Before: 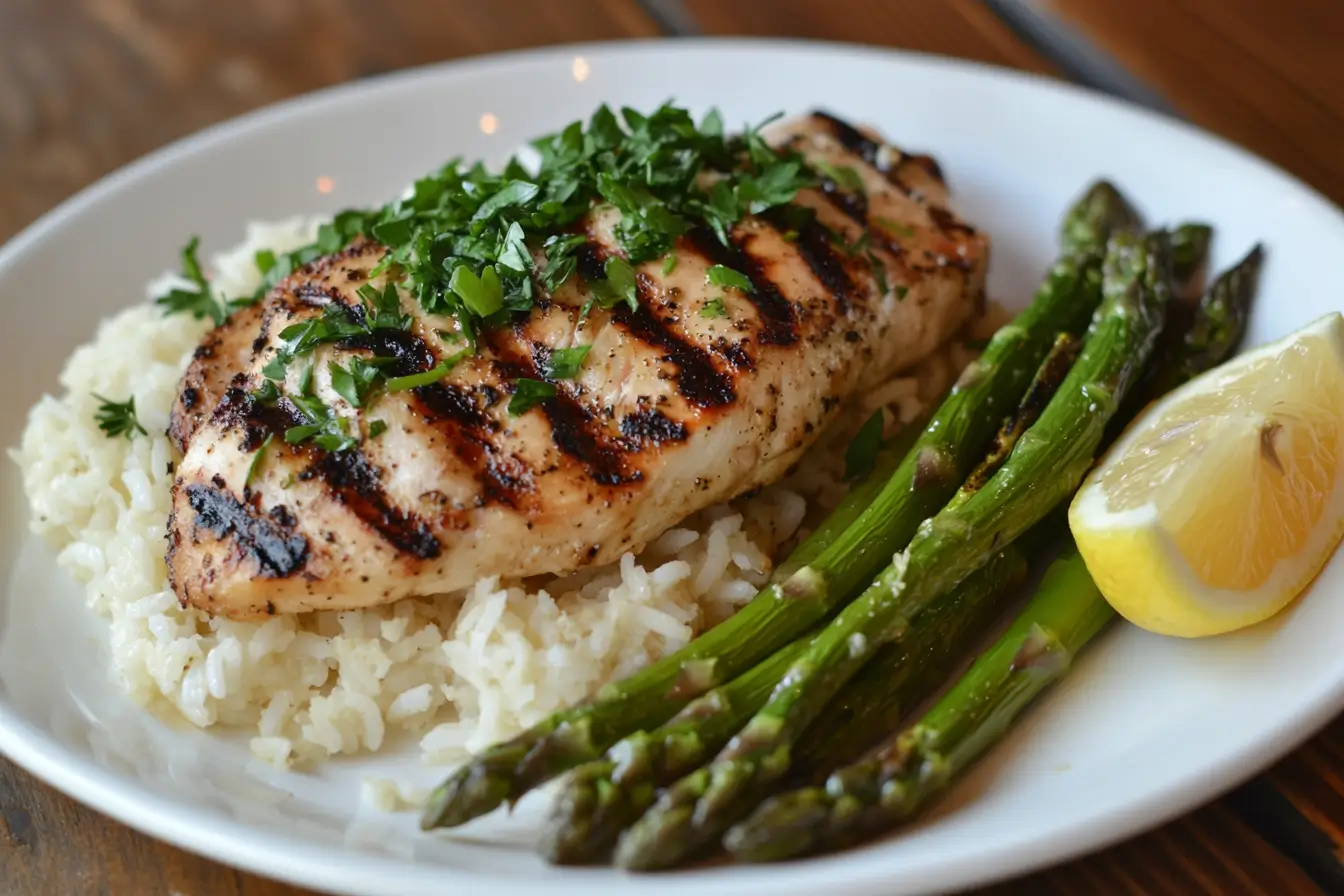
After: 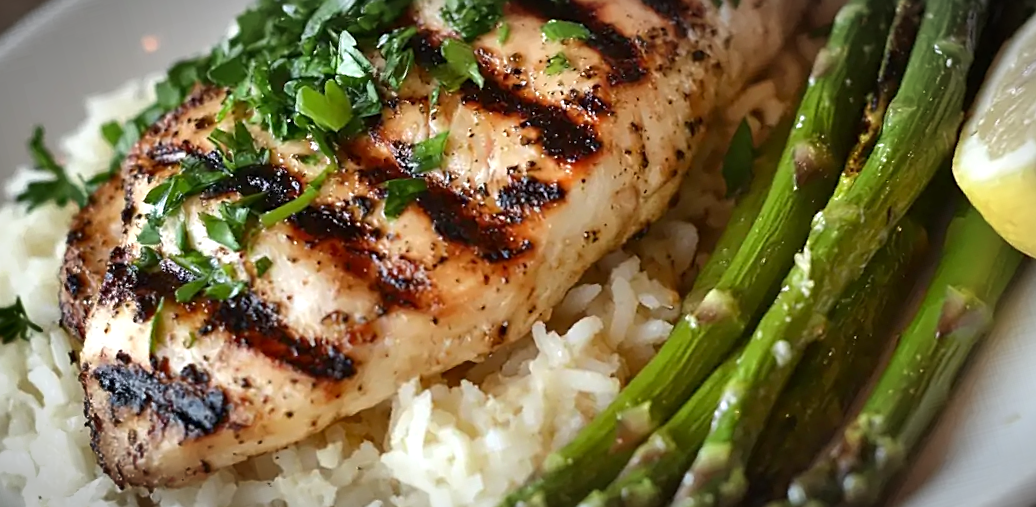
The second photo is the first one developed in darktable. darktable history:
sharpen: on, module defaults
exposure: black level correction 0.001, exposure 0.5 EV, compensate exposure bias true, compensate highlight preservation false
shadows and highlights: radius 100.41, shadows 50.55, highlights -64.36, highlights color adjustment 49.82%, soften with gaussian
rotate and perspective: rotation -14.8°, crop left 0.1, crop right 0.903, crop top 0.25, crop bottom 0.748
crop and rotate: left 4.842%, top 15.51%, right 10.668%
vignetting: automatic ratio true
